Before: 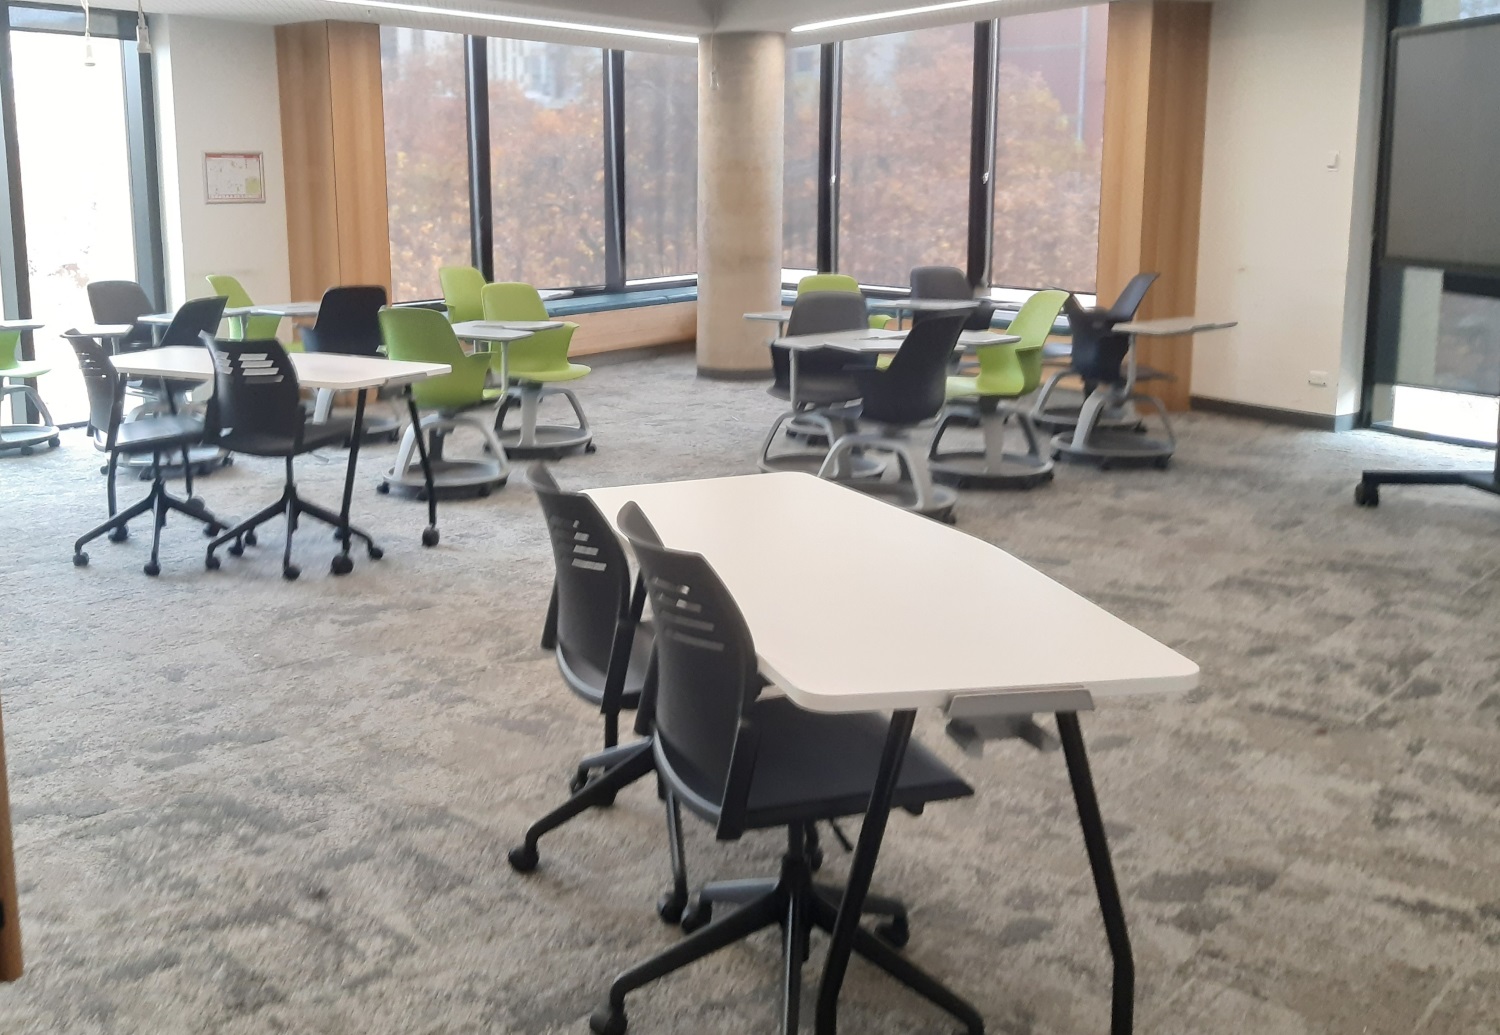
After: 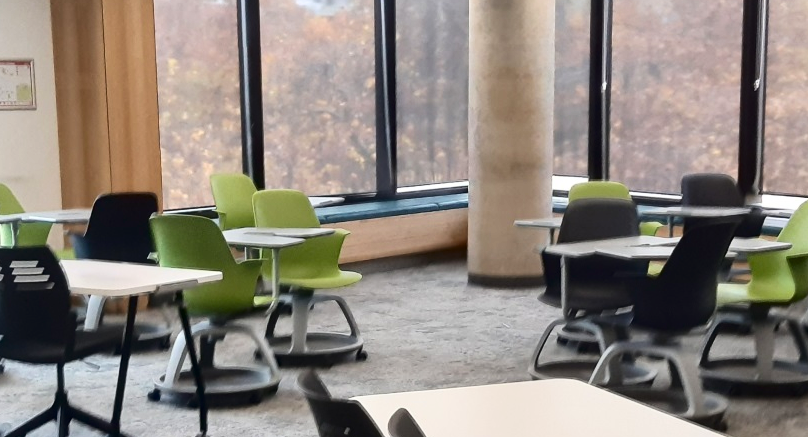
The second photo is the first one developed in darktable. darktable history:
contrast brightness saturation: contrast 0.24, brightness -0.24, saturation 0.14
crop: left 15.306%, top 9.065%, right 30.789%, bottom 48.638%
